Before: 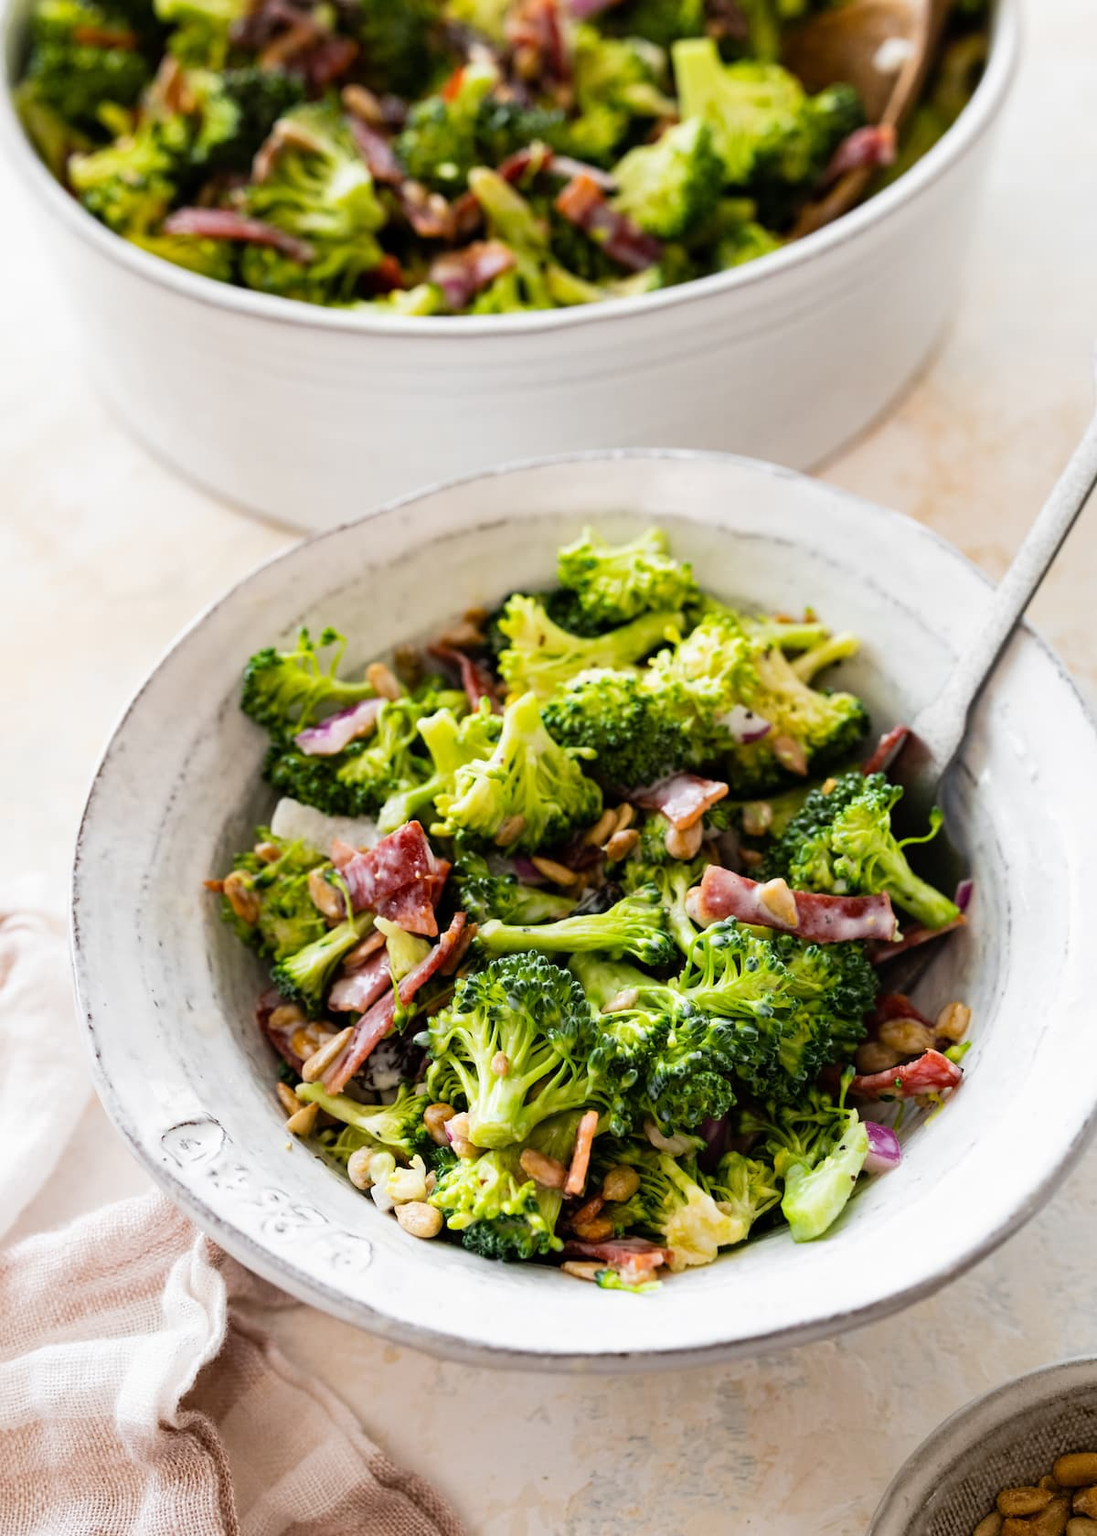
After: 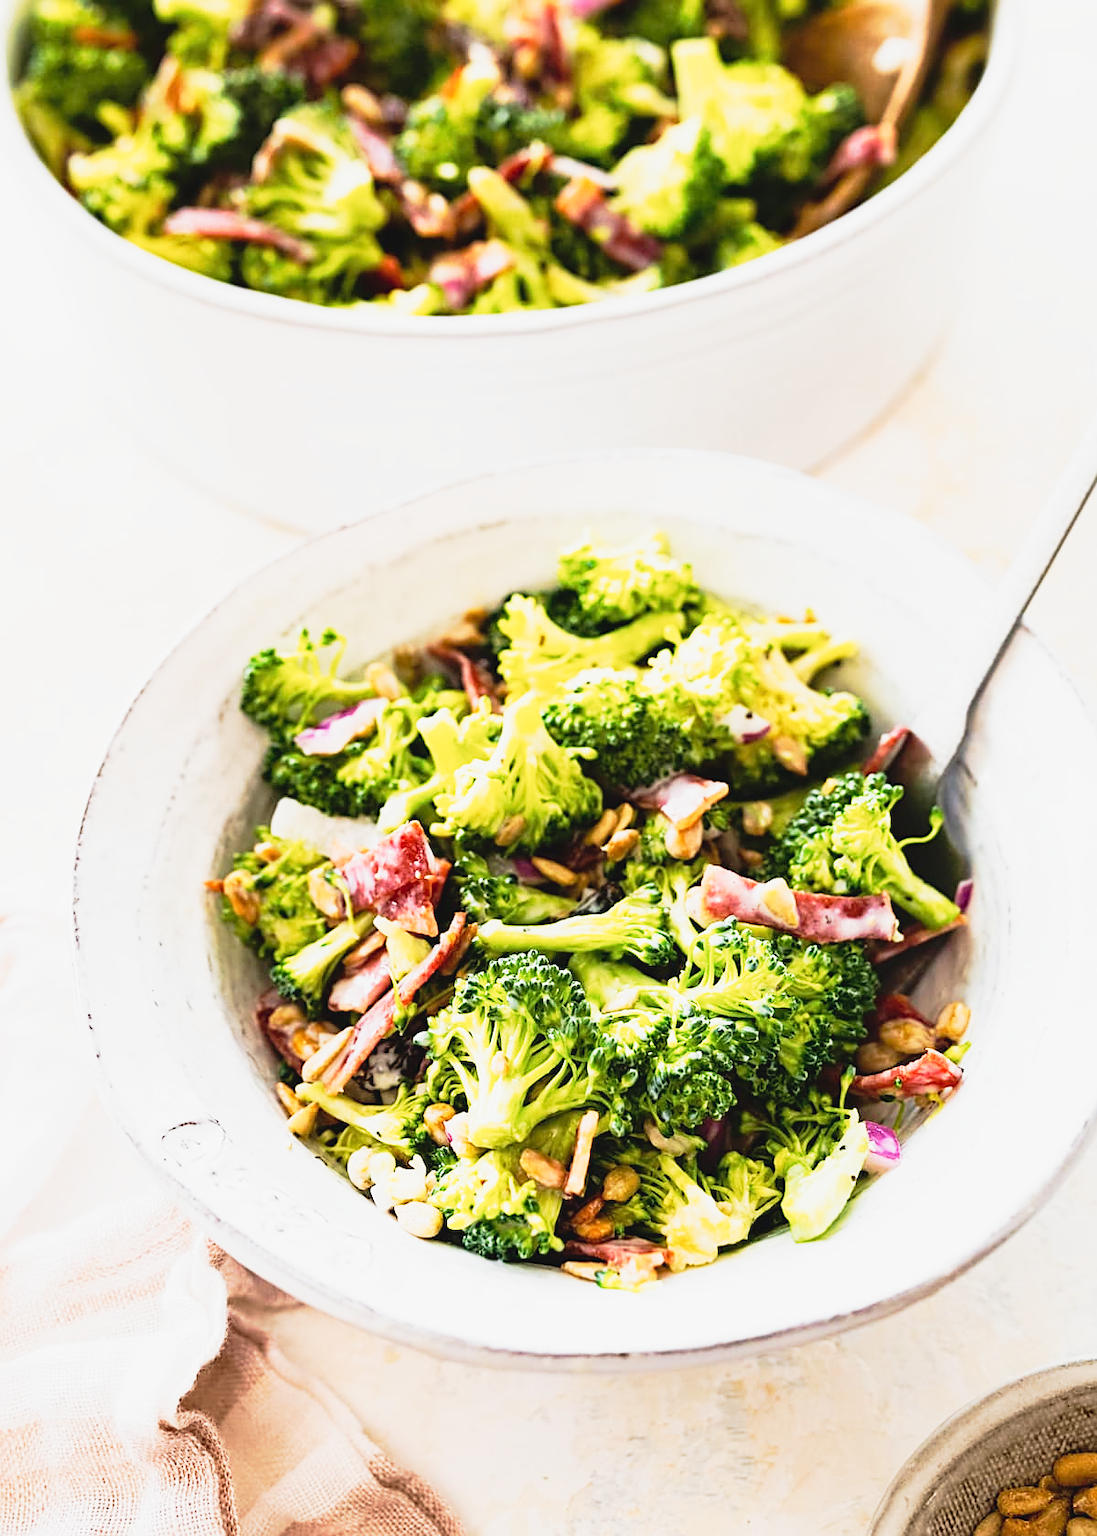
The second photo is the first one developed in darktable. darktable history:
tone curve: curves: ch0 [(0, 0.052) (0.207, 0.35) (0.392, 0.592) (0.54, 0.803) (0.725, 0.922) (0.99, 0.974)], preserve colors none
sharpen: on, module defaults
velvia: on, module defaults
